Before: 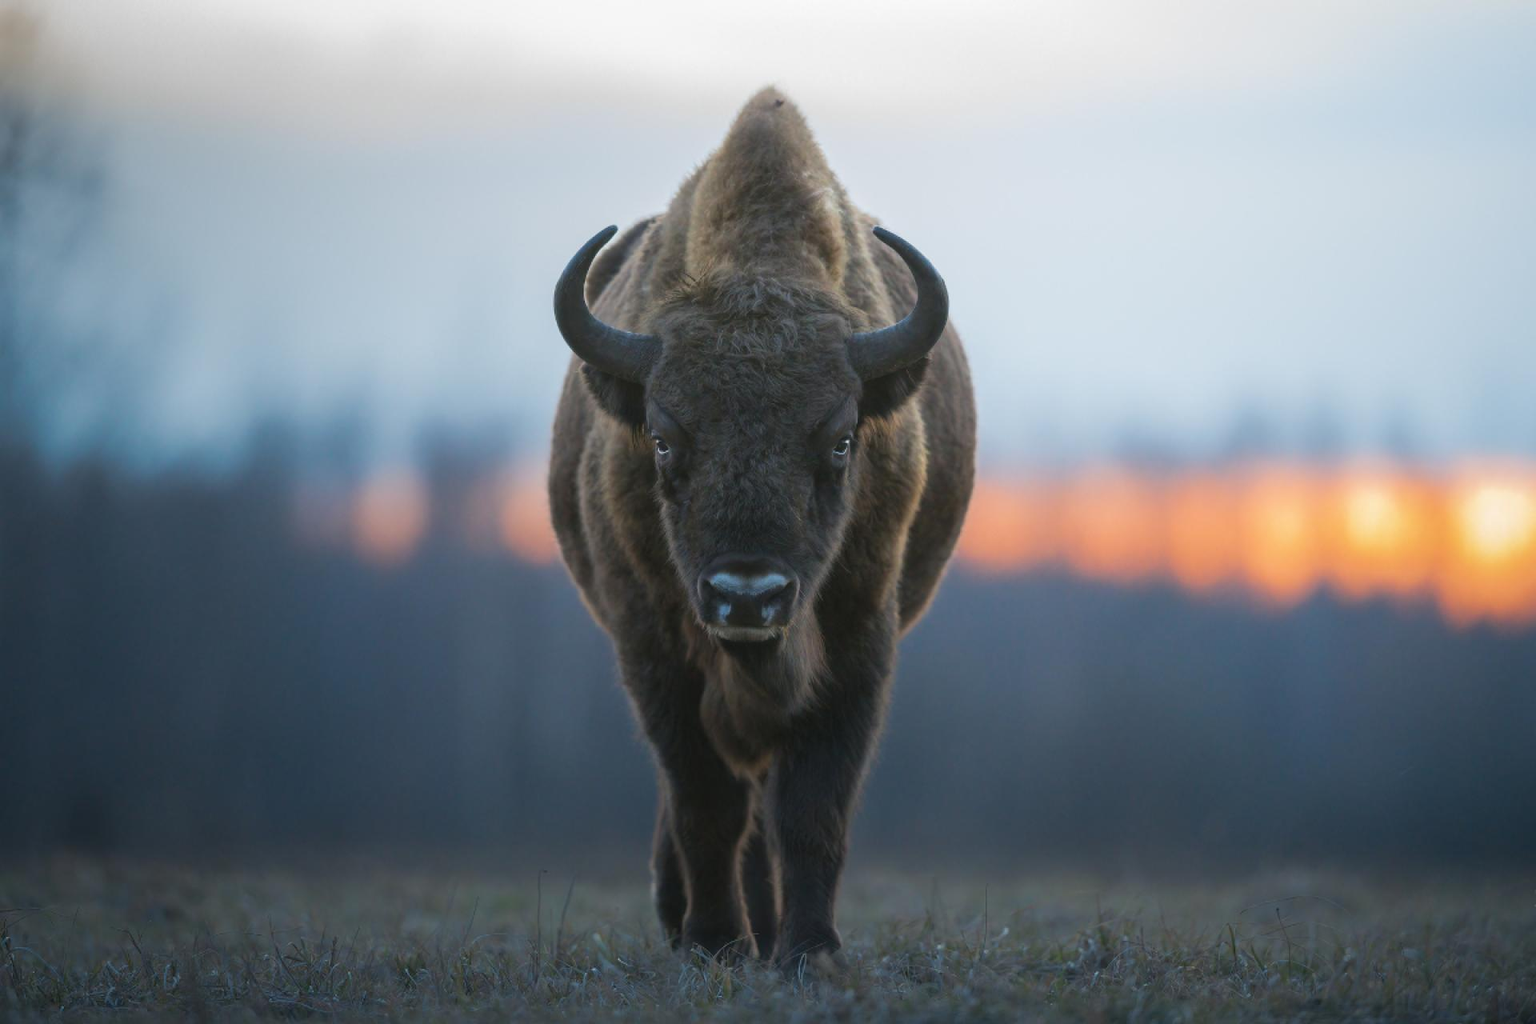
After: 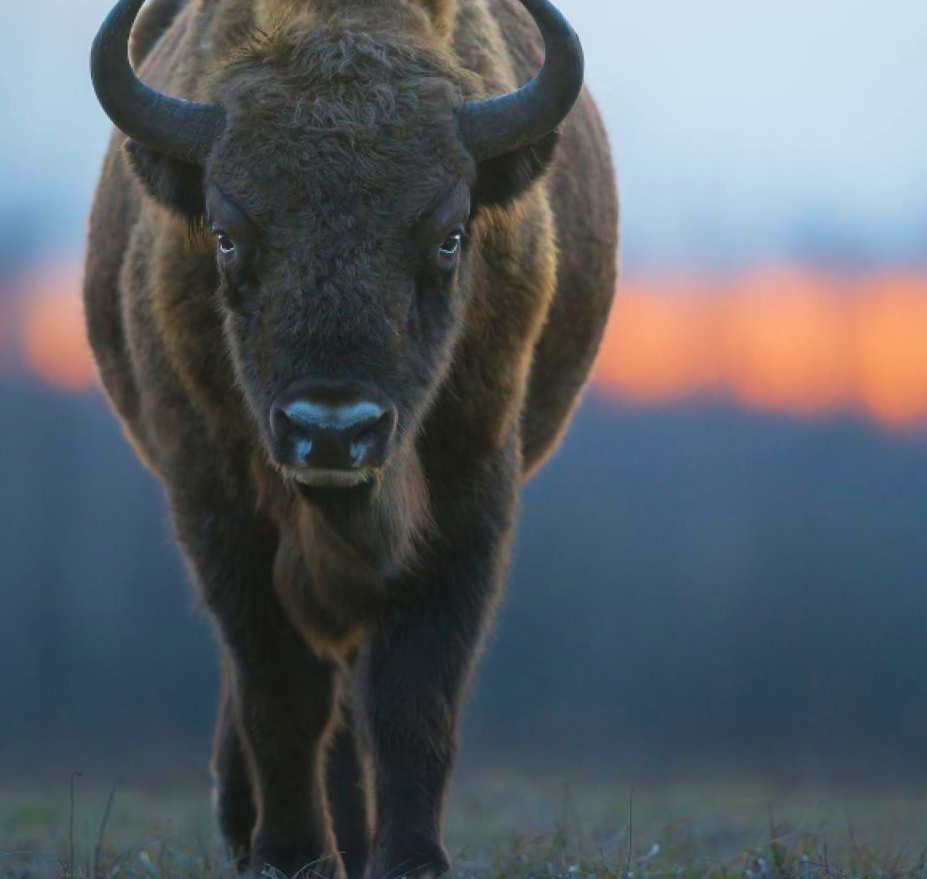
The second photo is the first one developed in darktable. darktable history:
crop: left 31.379%, top 24.658%, right 20.326%, bottom 6.628%
velvia: strength 45%
